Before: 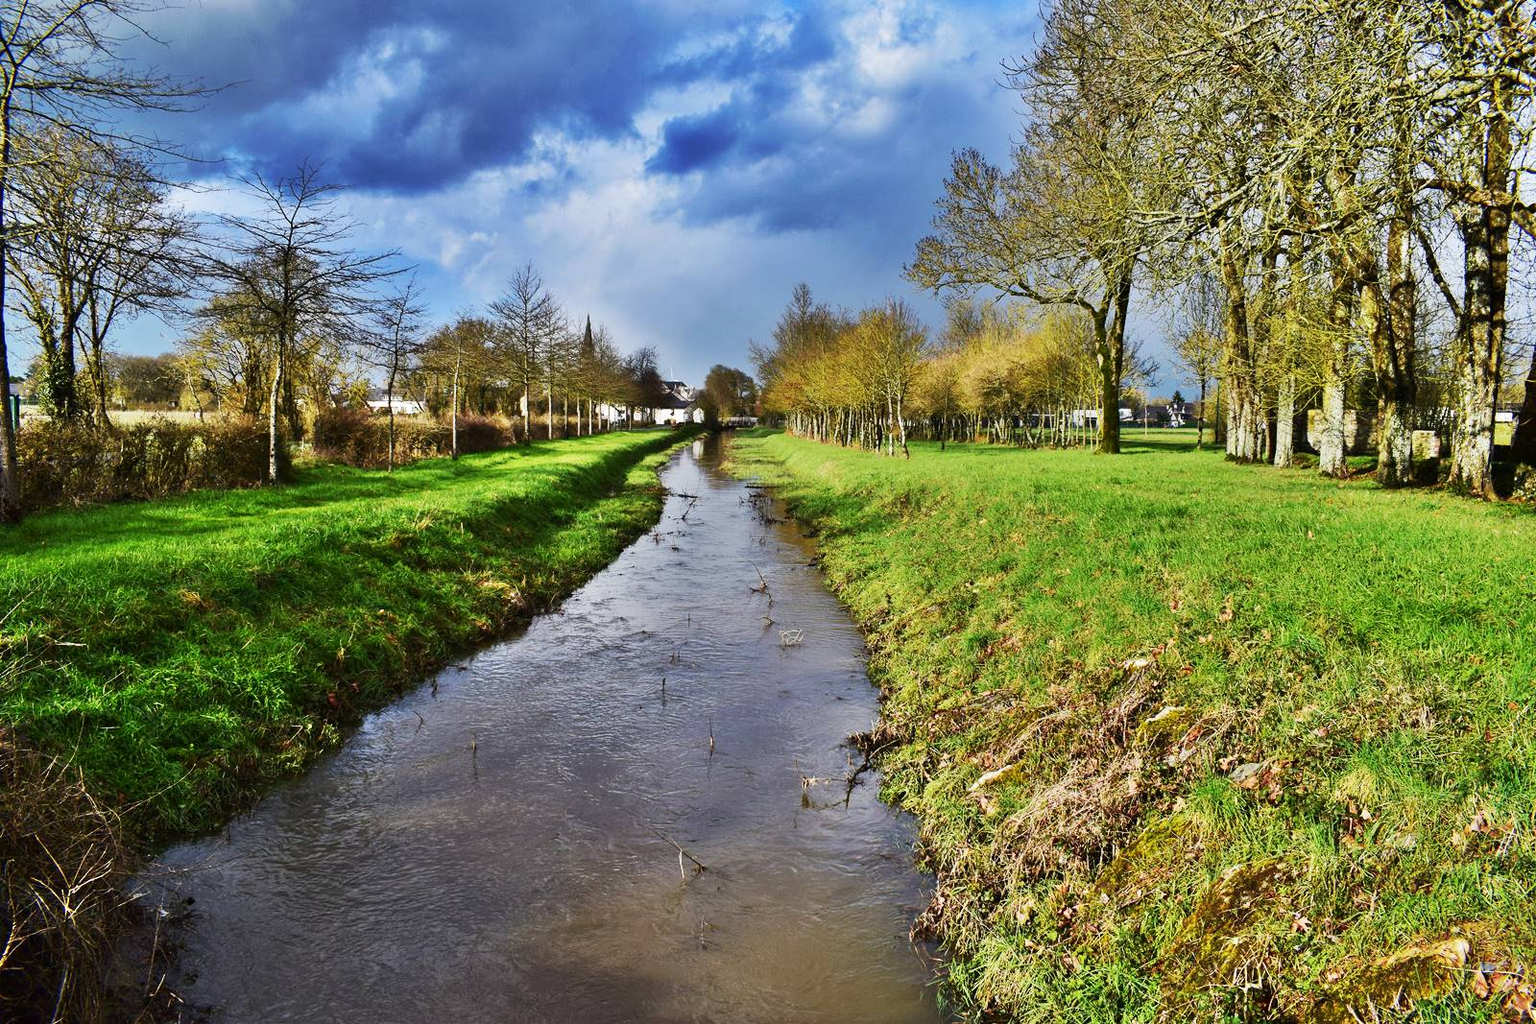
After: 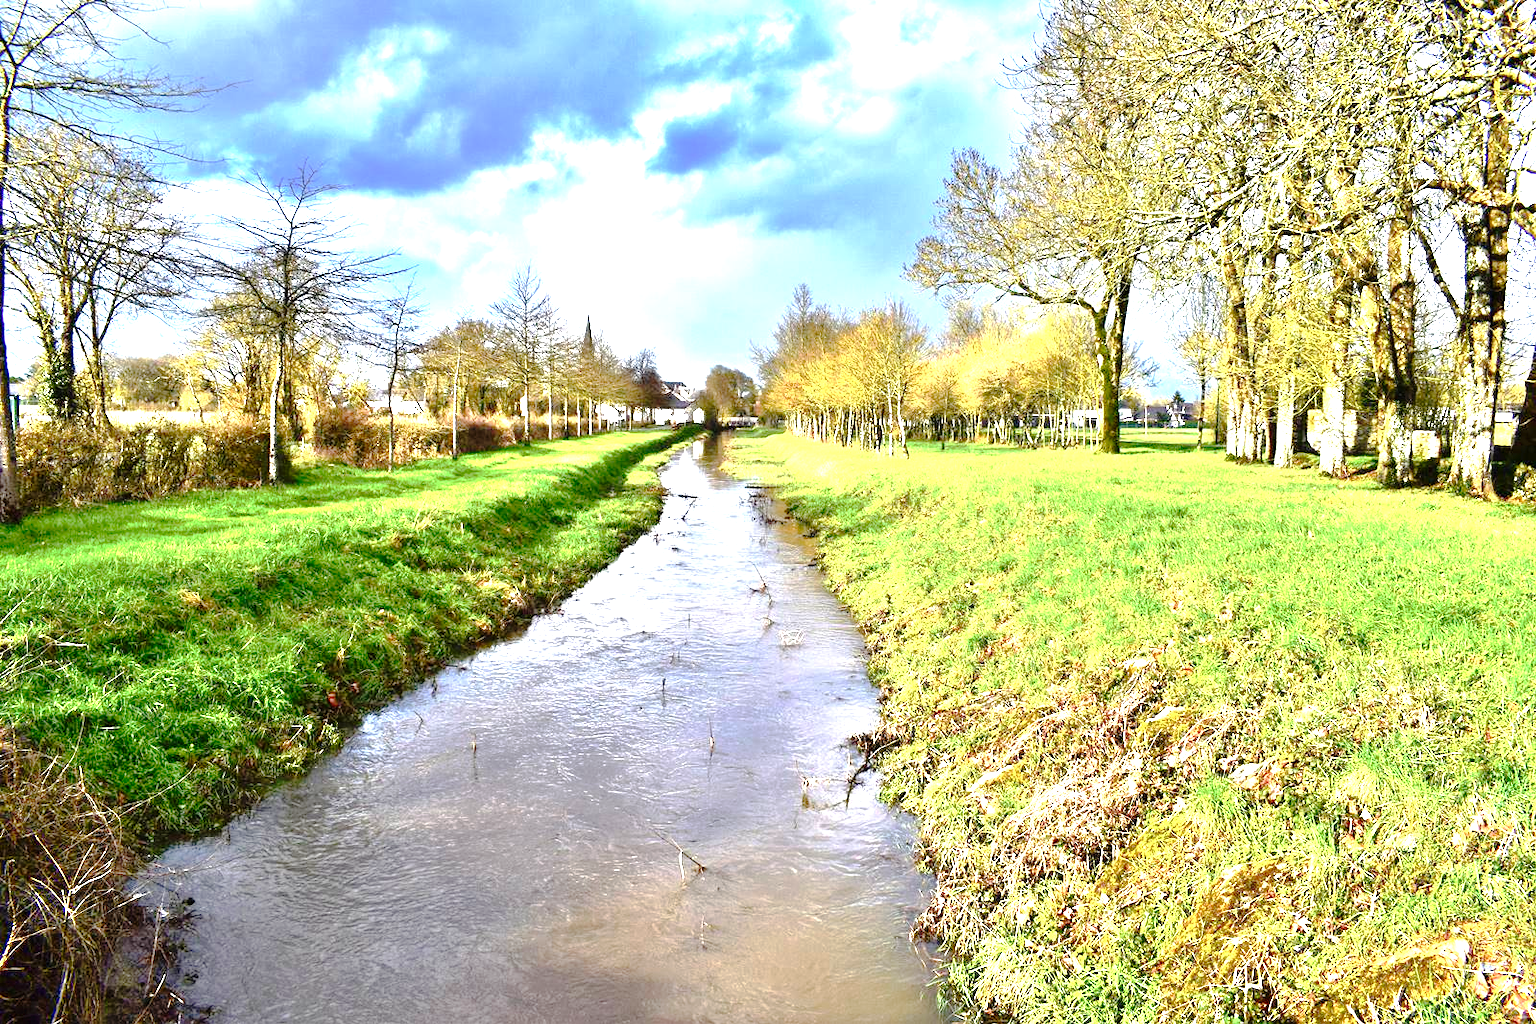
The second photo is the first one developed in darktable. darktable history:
exposure: black level correction 0.001, exposure 1.71 EV, compensate highlight preservation false
tone curve: curves: ch0 [(0, 0) (0.003, 0.021) (0.011, 0.021) (0.025, 0.021) (0.044, 0.033) (0.069, 0.053) (0.1, 0.08) (0.136, 0.114) (0.177, 0.171) (0.224, 0.246) (0.277, 0.332) (0.335, 0.424) (0.399, 0.496) (0.468, 0.561) (0.543, 0.627) (0.623, 0.685) (0.709, 0.741) (0.801, 0.813) (0.898, 0.902) (1, 1)], preserve colors none
